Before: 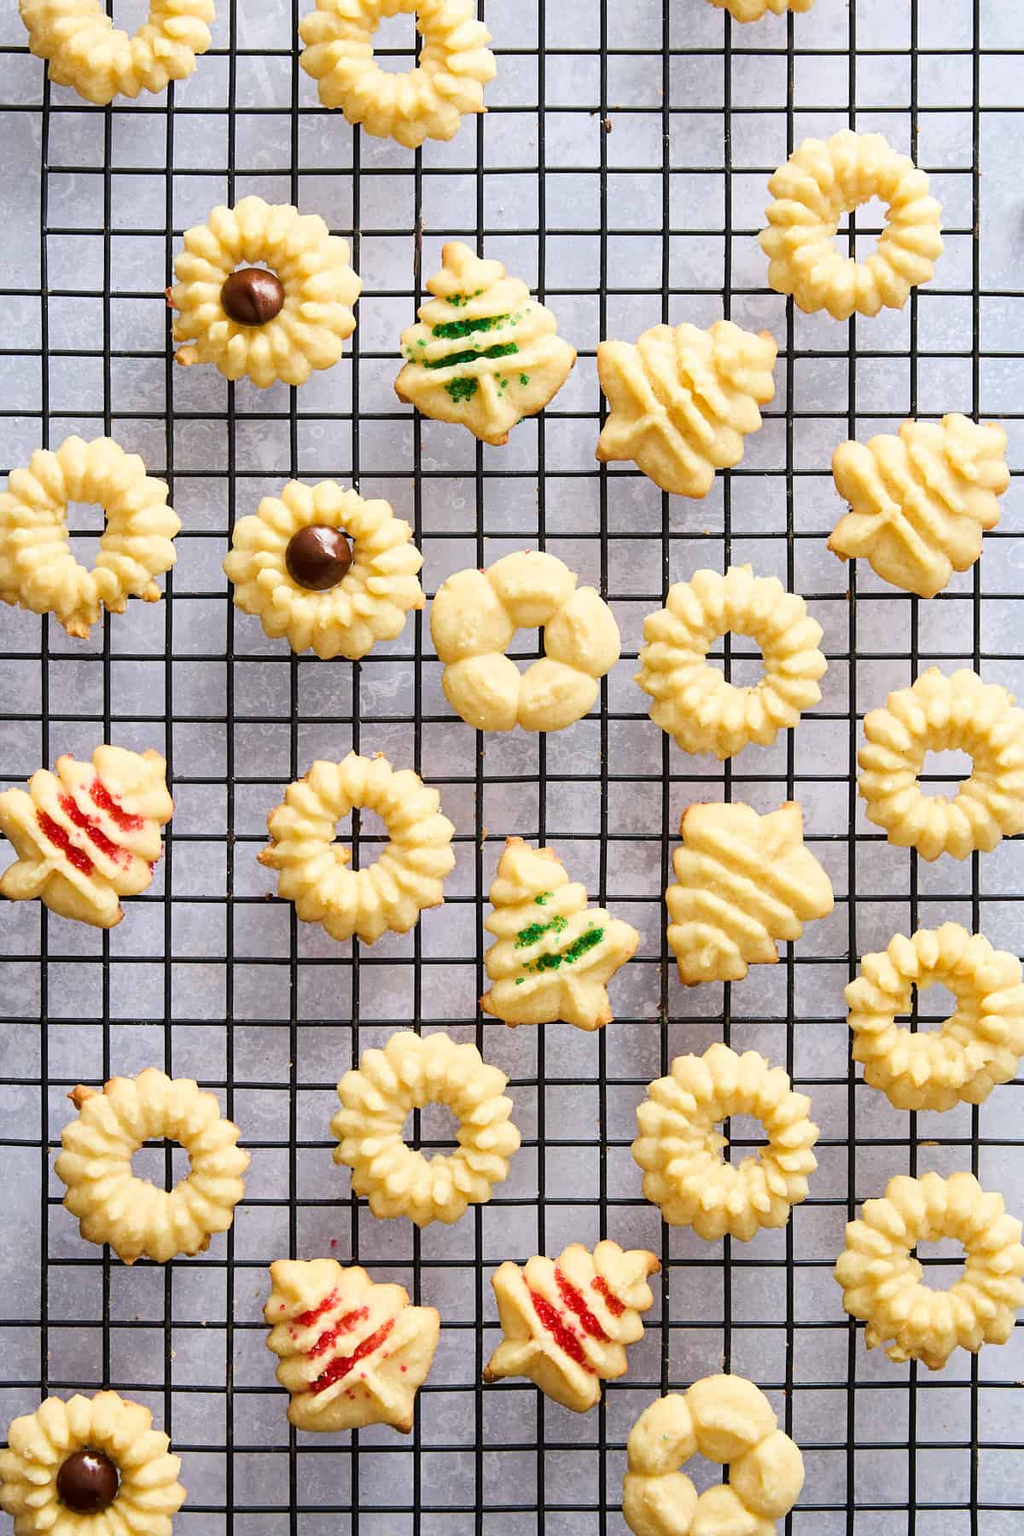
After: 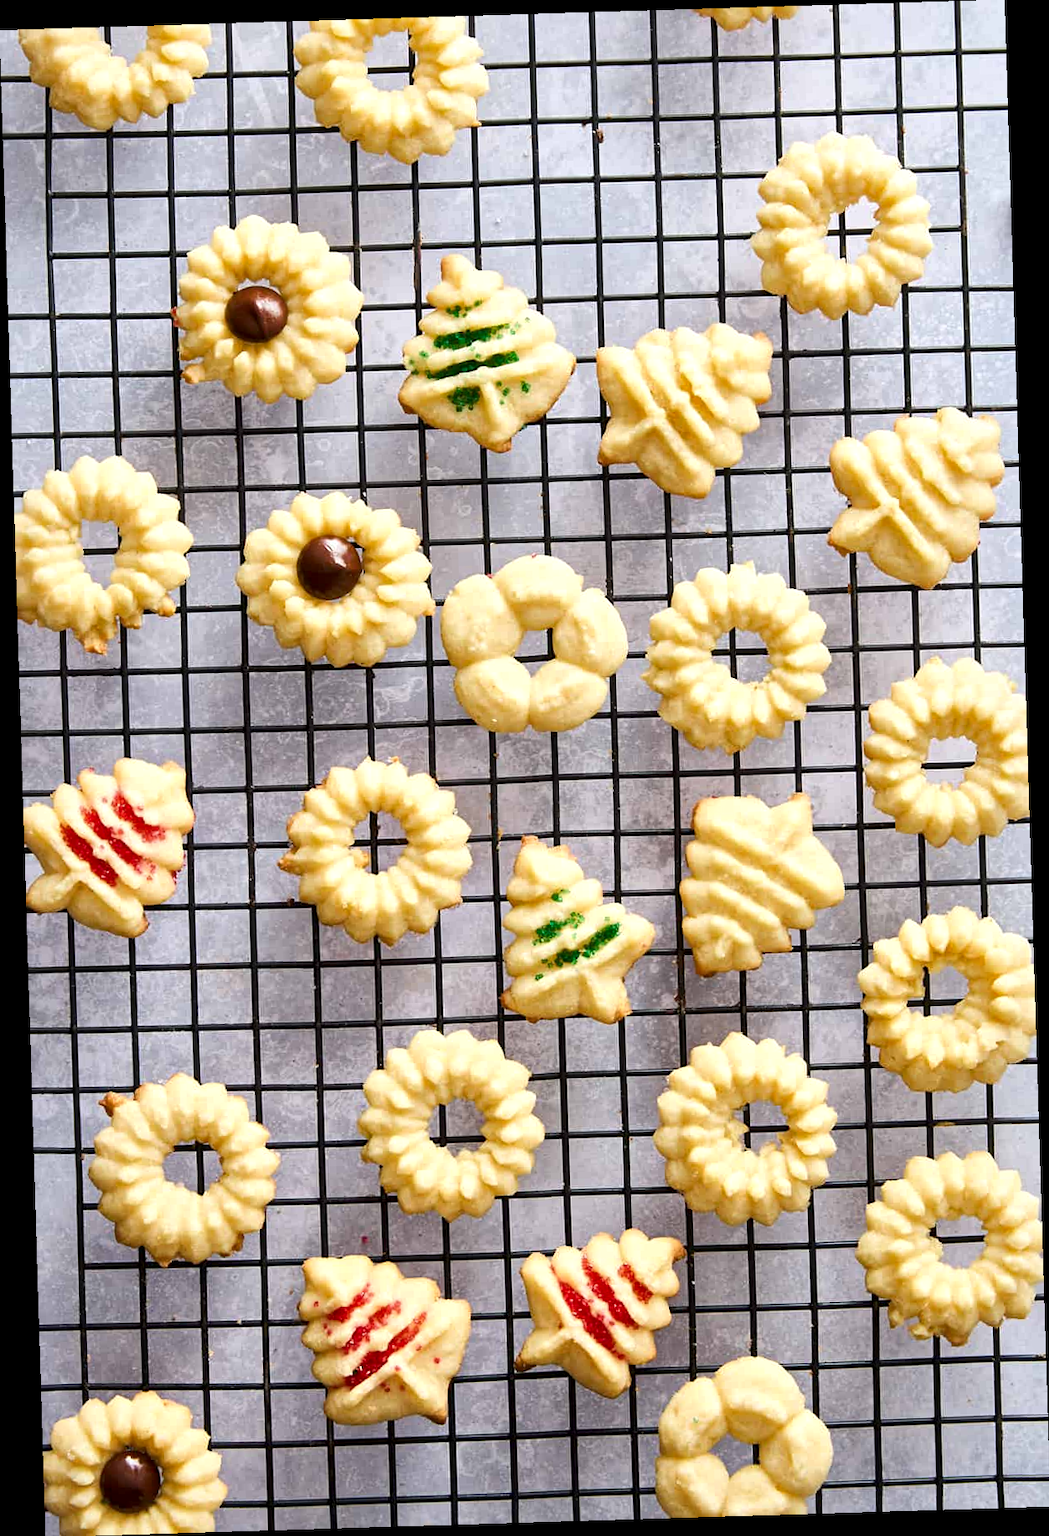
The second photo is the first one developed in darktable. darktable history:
rotate and perspective: rotation -1.75°, automatic cropping off
local contrast: mode bilateral grid, contrast 25, coarseness 60, detail 151%, midtone range 0.2
